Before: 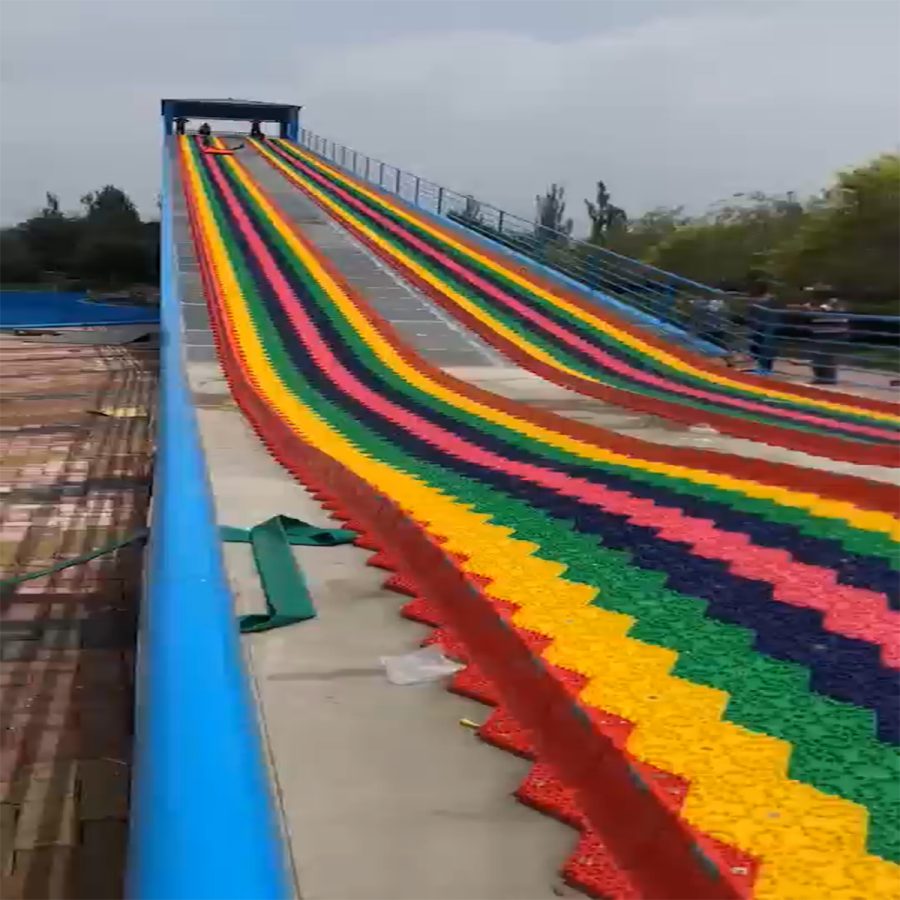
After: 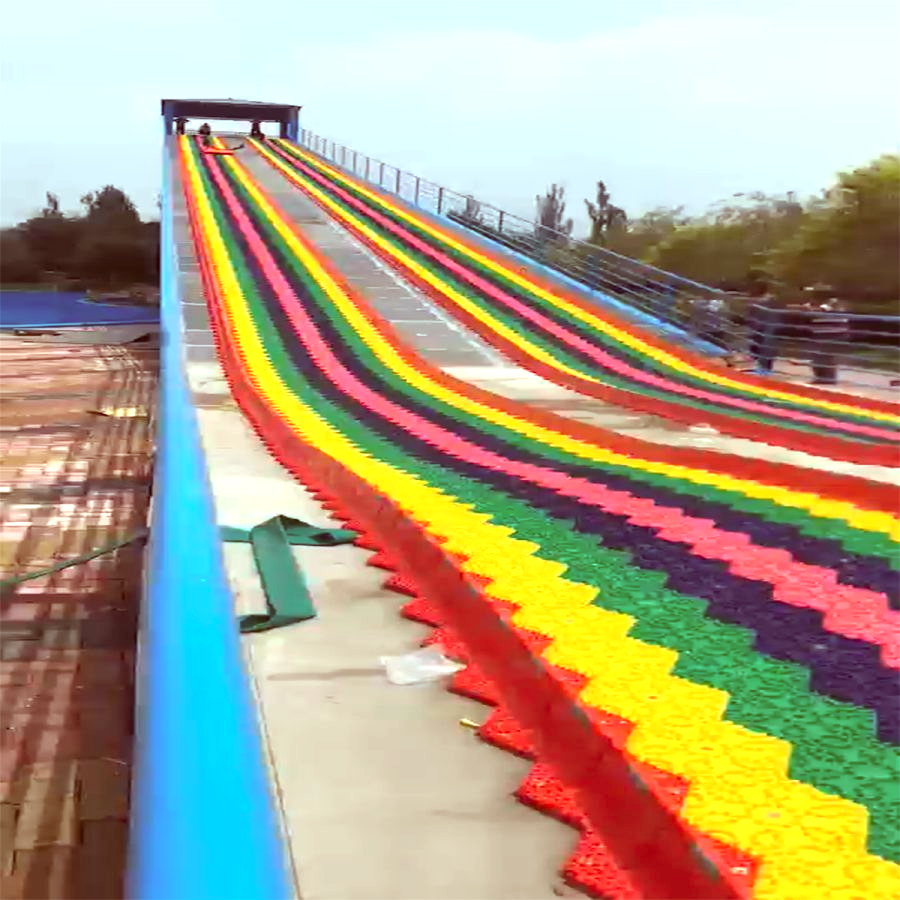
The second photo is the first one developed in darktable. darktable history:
color correction: highlights a* -7.23, highlights b* -0.161, shadows a* 20.08, shadows b* 11.73
exposure: black level correction -0.002, exposure 1.115 EV, compensate highlight preservation false
